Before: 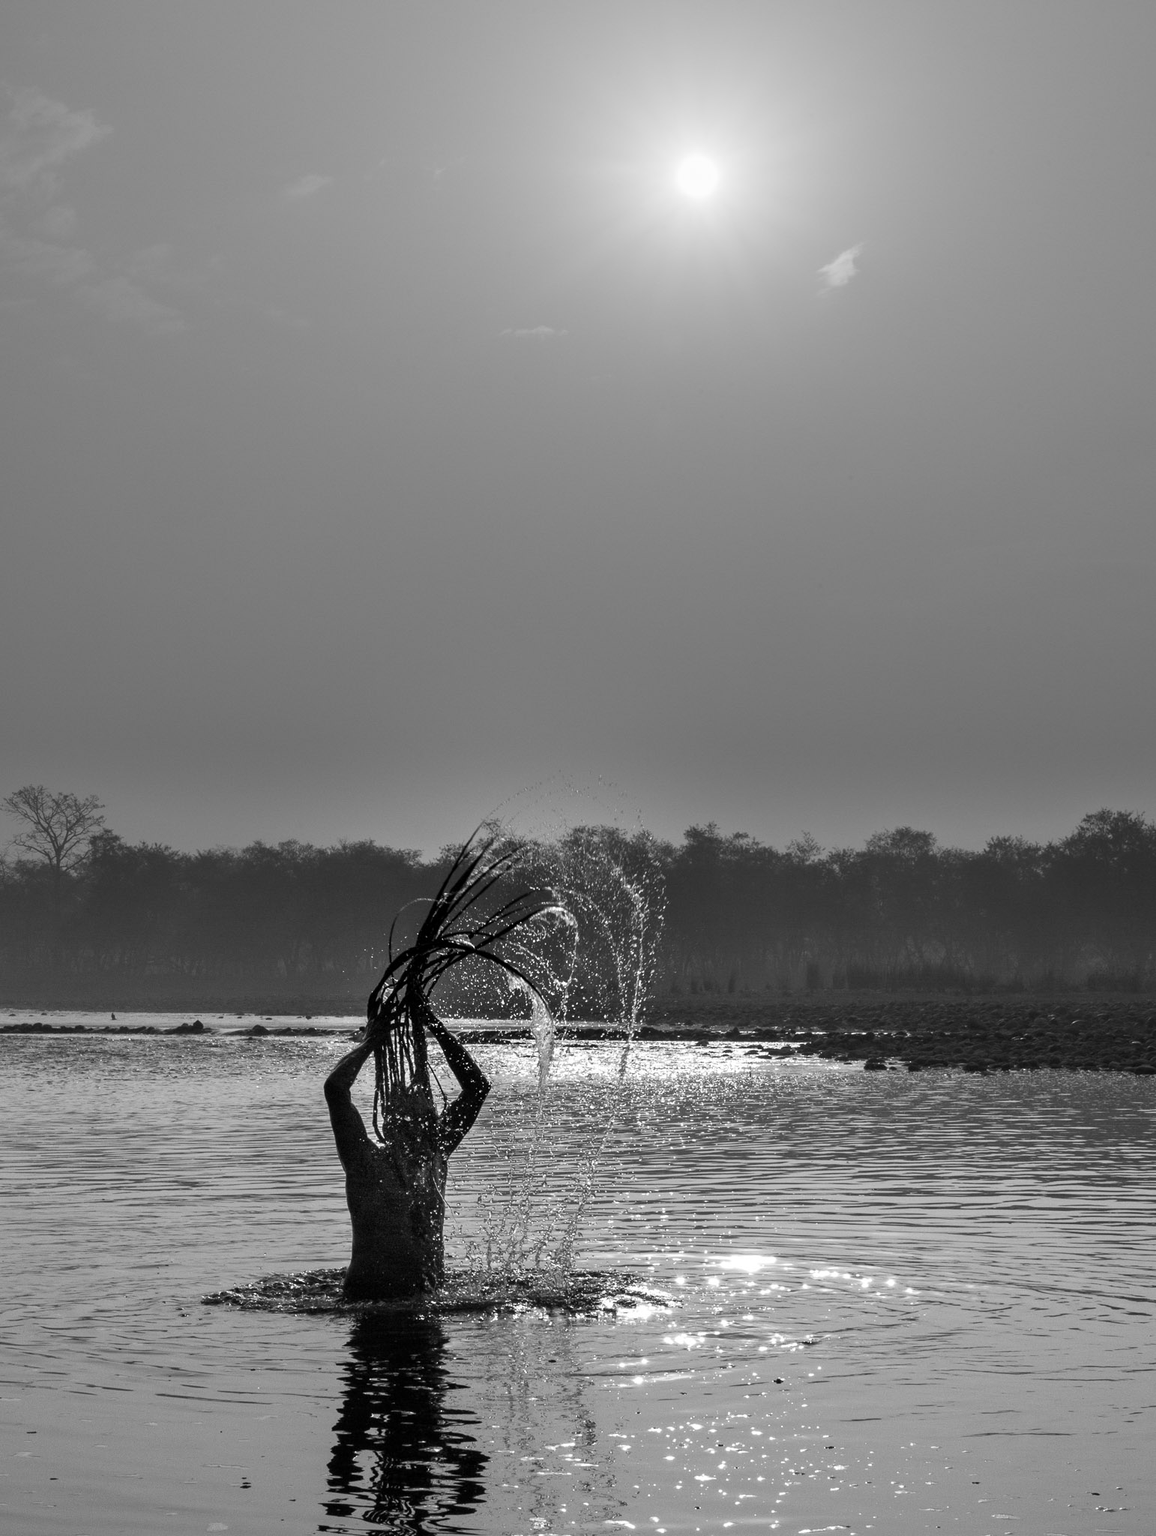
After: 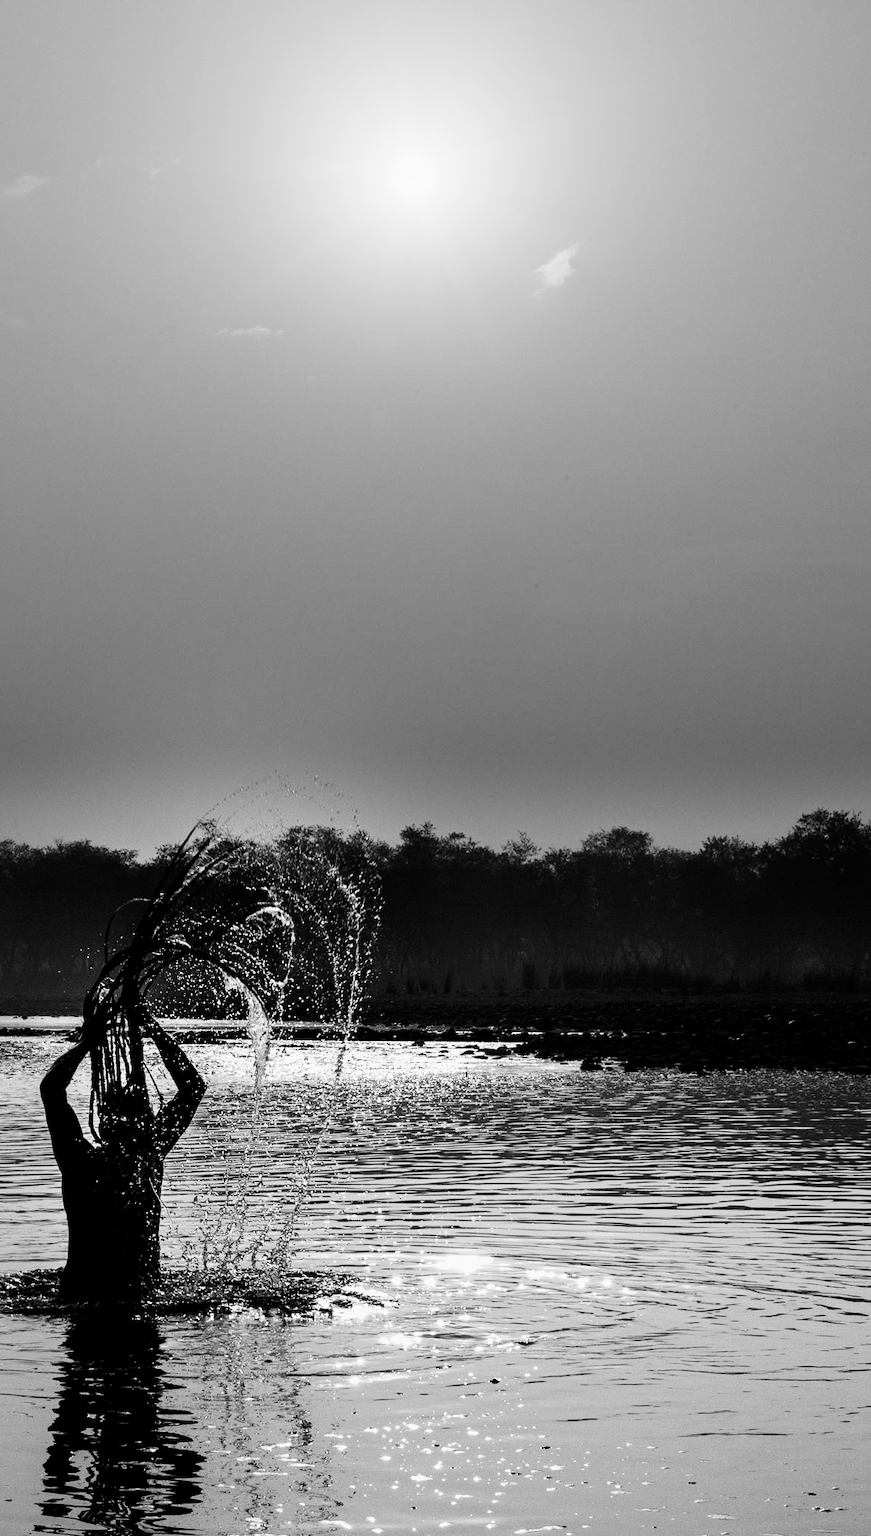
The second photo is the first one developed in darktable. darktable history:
contrast brightness saturation: contrast 0.225
filmic rgb: black relative exposure -4.01 EV, white relative exposure 2.98 EV, hardness 2.98, contrast 1.486, iterations of high-quality reconstruction 0
crop and rotate: left 24.627%
contrast equalizer: y [[0.5, 0.5, 0.468, 0.5, 0.5, 0.5], [0.5 ×6], [0.5 ×6], [0 ×6], [0 ×6]]
